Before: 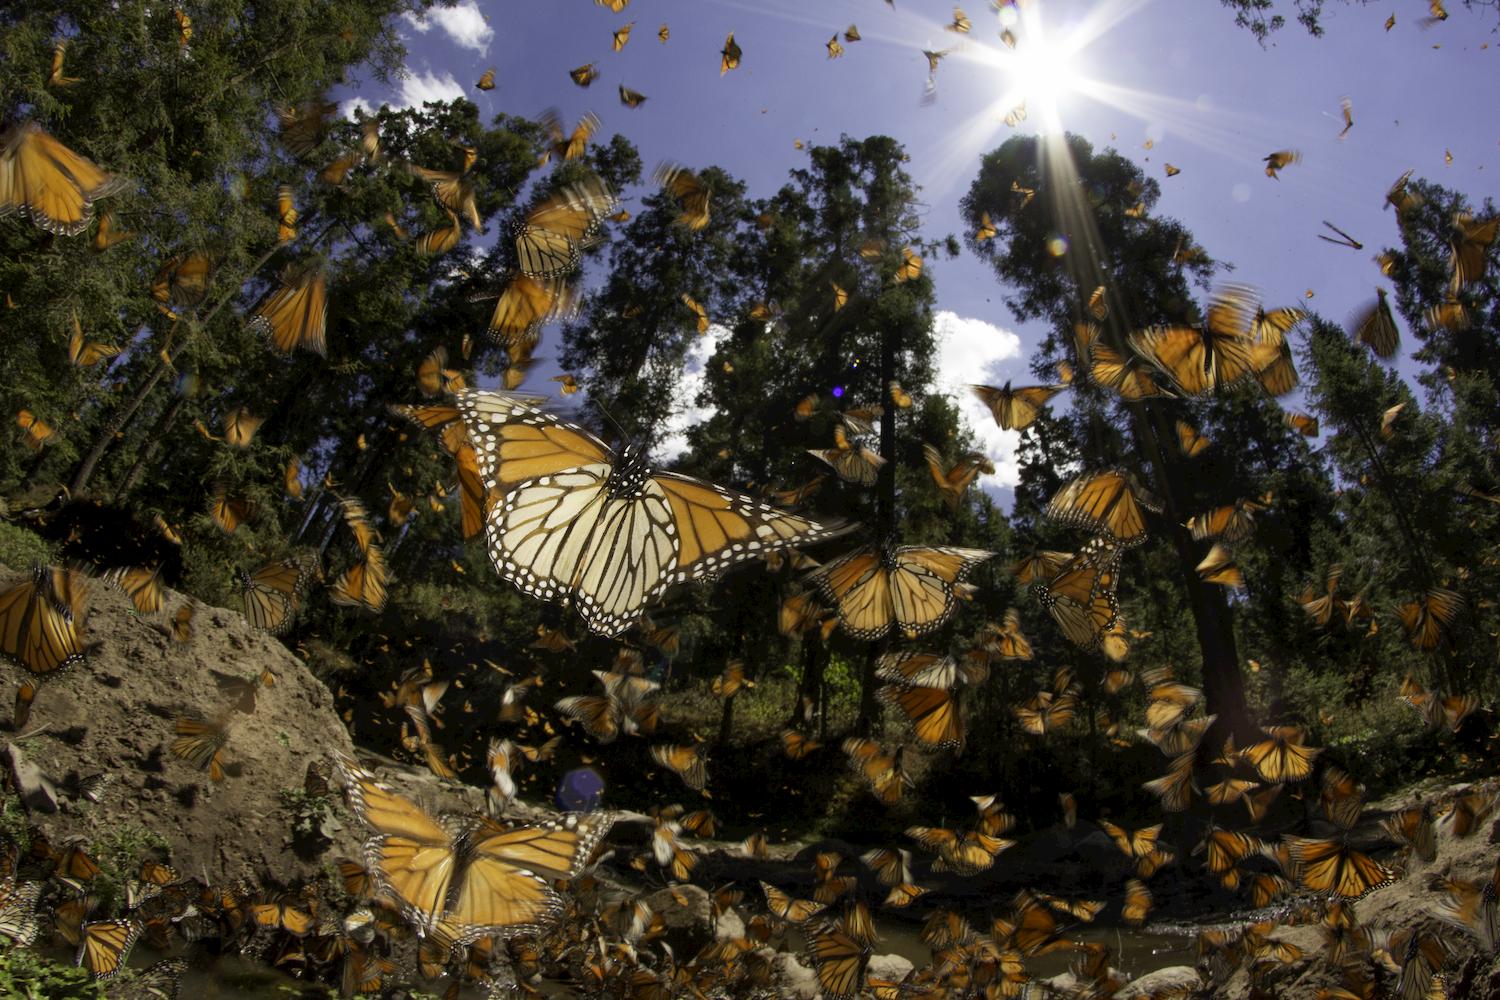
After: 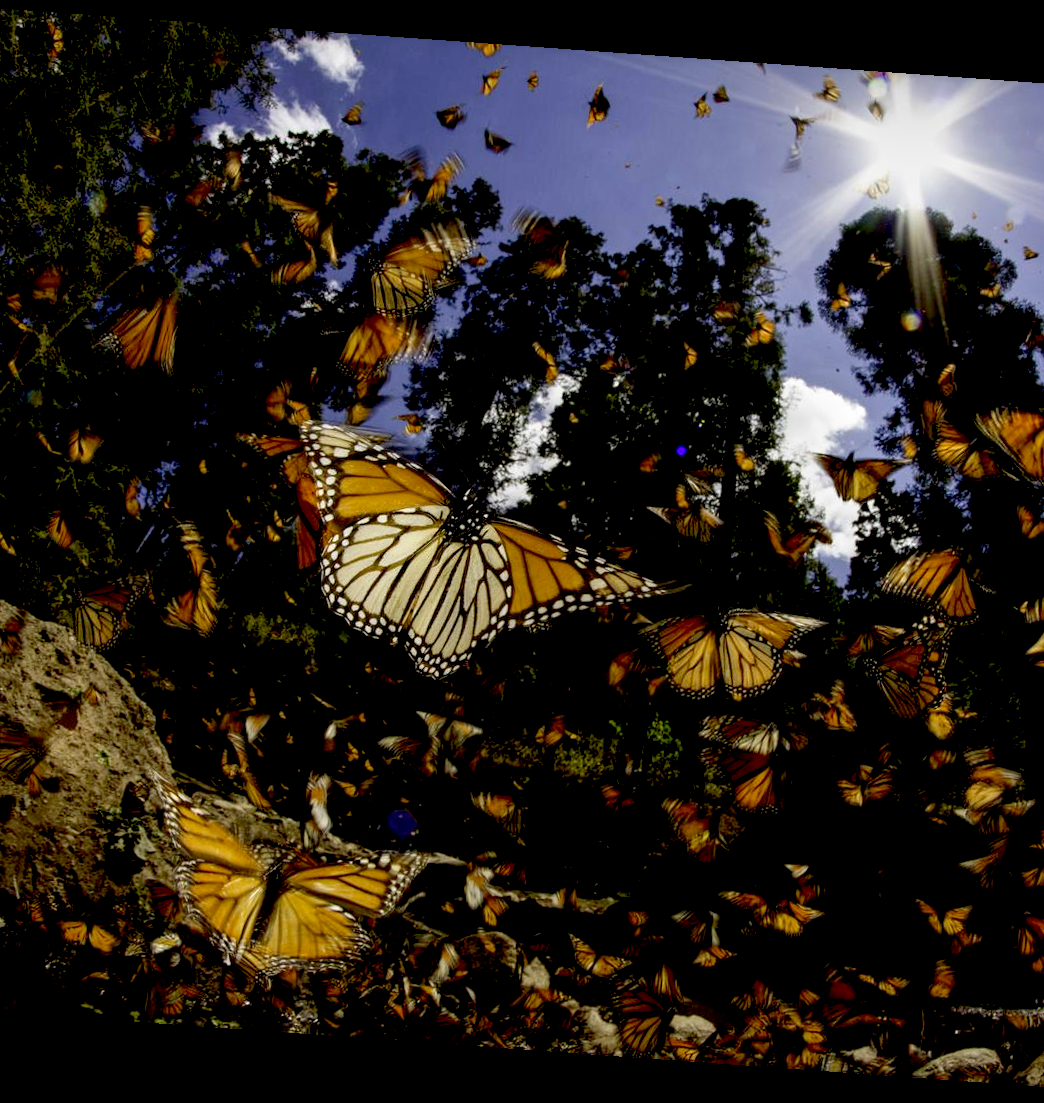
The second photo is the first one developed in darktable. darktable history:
exposure: black level correction 0.04, exposure 0.5 EV, compensate highlight preservation false
local contrast: on, module defaults
crop and rotate: left 12.648%, right 20.685%
rotate and perspective: rotation 4.1°, automatic cropping off
